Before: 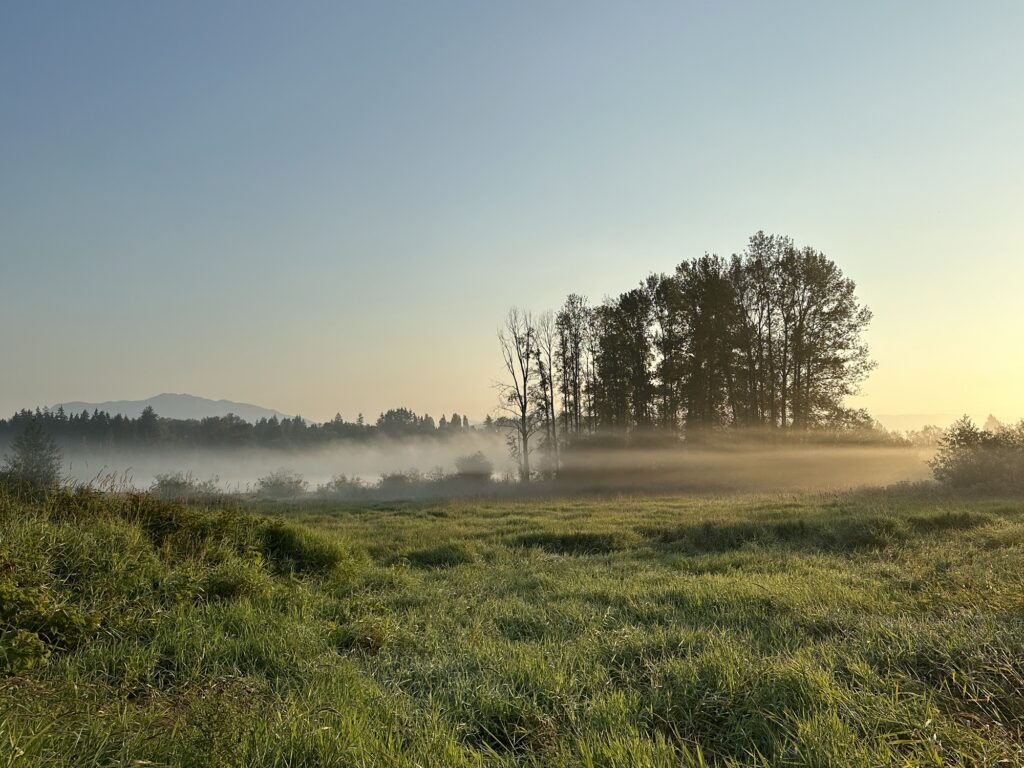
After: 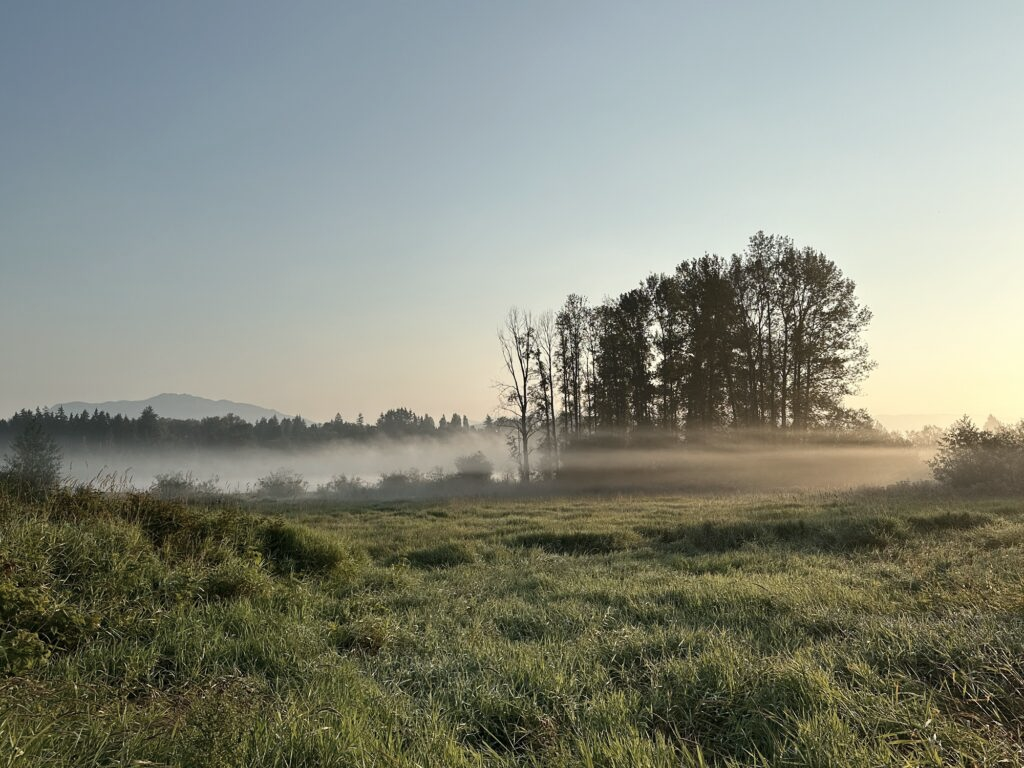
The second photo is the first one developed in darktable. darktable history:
contrast brightness saturation: contrast 0.099, saturation -0.359
